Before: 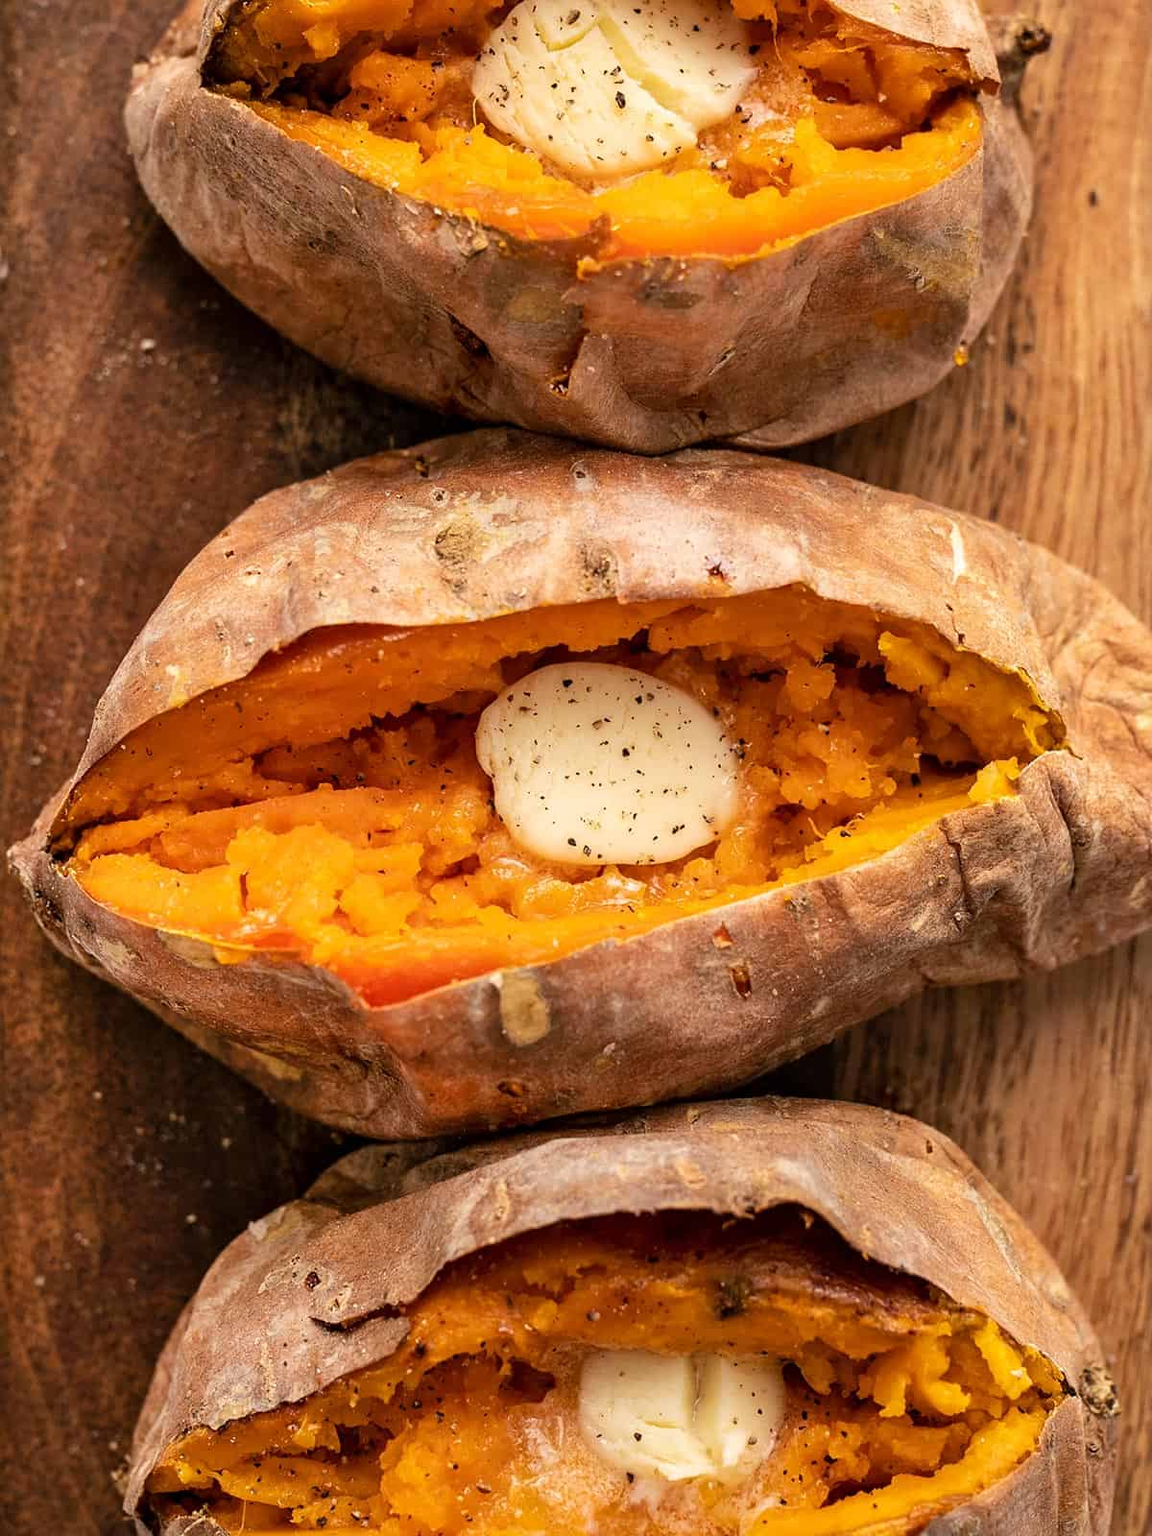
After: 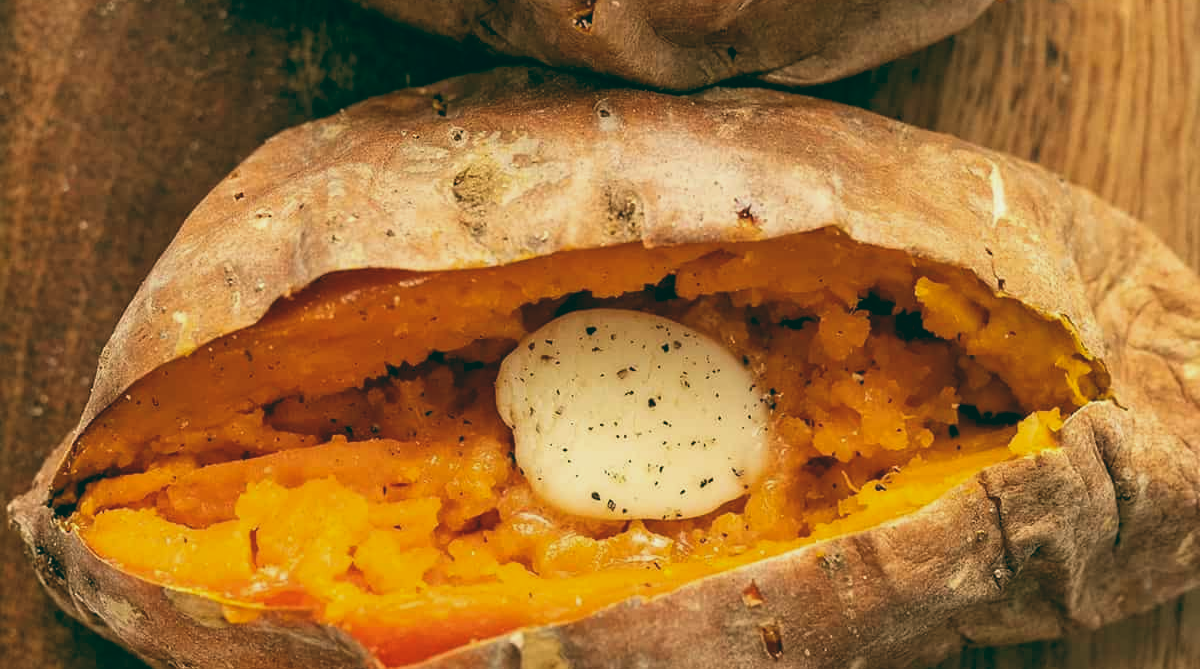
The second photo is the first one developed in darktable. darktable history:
color balance: lift [1.005, 0.99, 1.007, 1.01], gamma [1, 1.034, 1.032, 0.966], gain [0.873, 1.055, 1.067, 0.933]
crop and rotate: top 23.84%, bottom 34.294%
